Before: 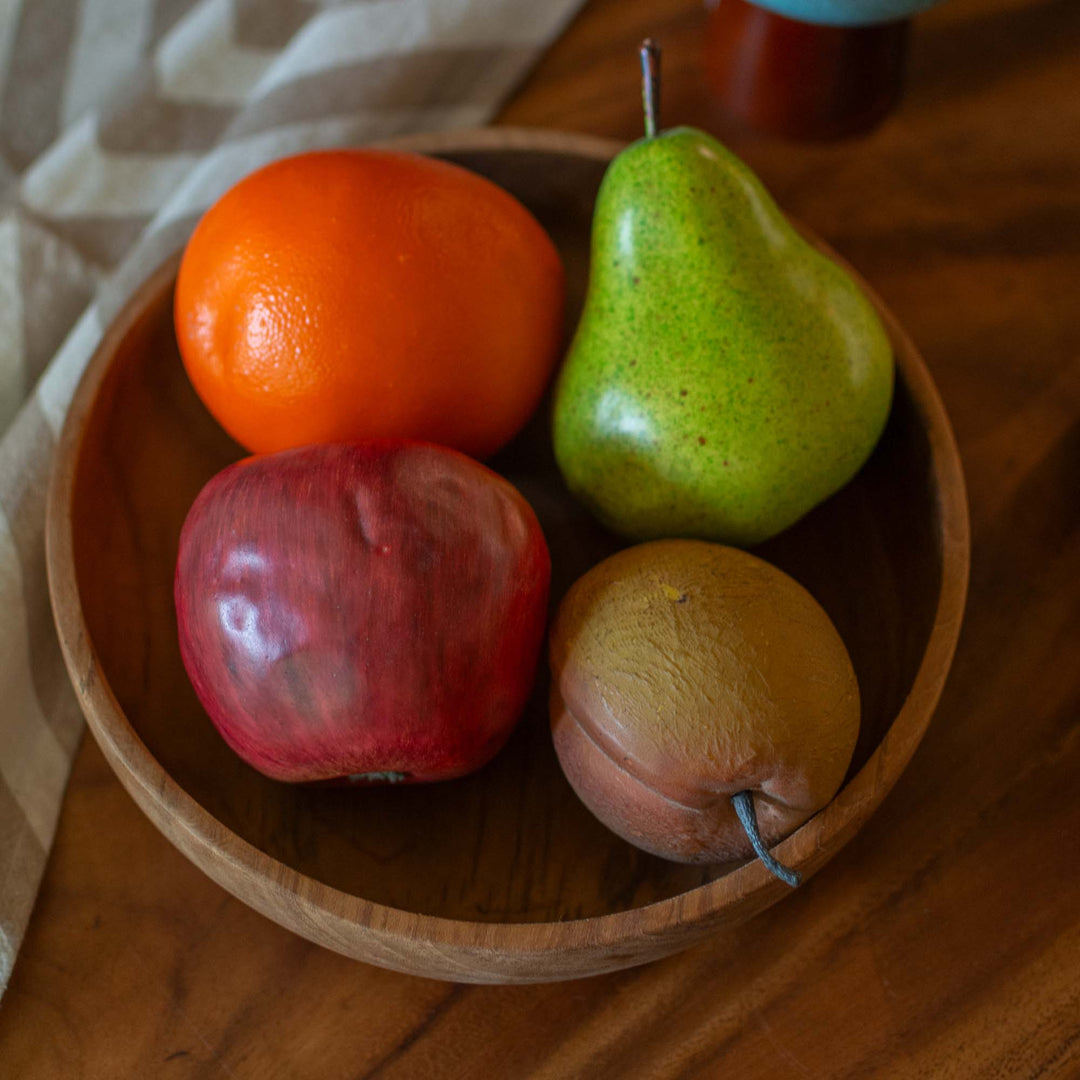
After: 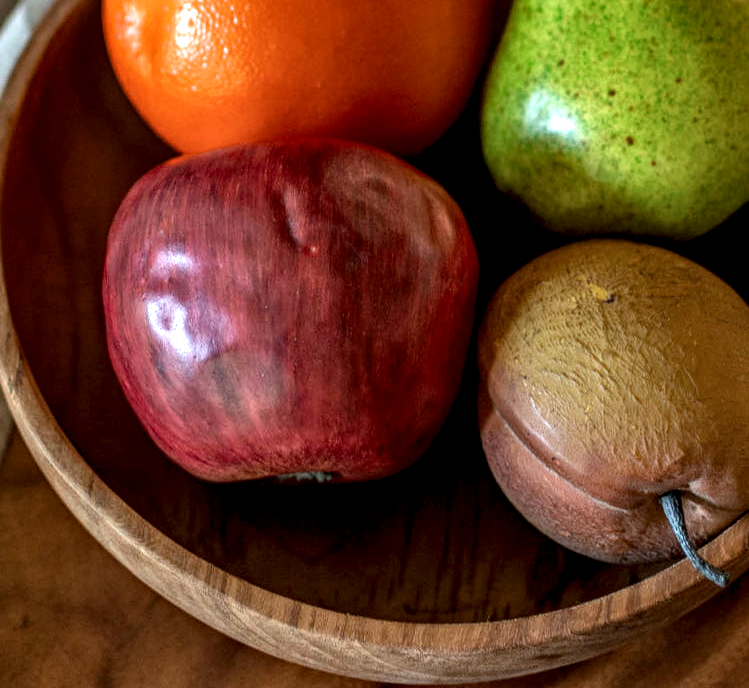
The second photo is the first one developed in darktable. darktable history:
local contrast: highlights 16%, detail 185%
haze removal: compatibility mode true, adaptive false
crop: left 6.672%, top 27.847%, right 23.972%, bottom 8.369%
shadows and highlights: radius 168.99, shadows 27.29, white point adjustment 2.99, highlights -68.54, soften with gaussian
